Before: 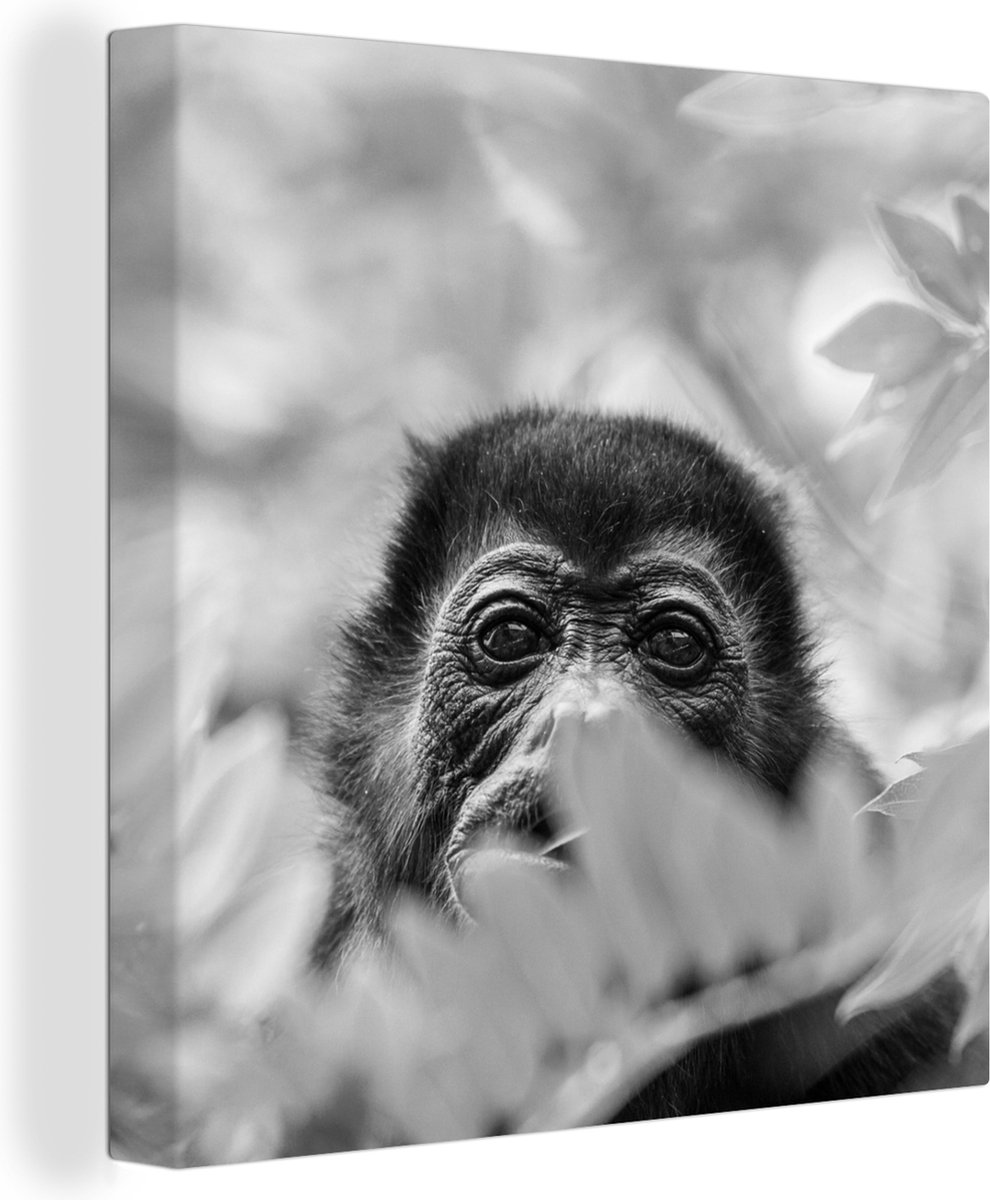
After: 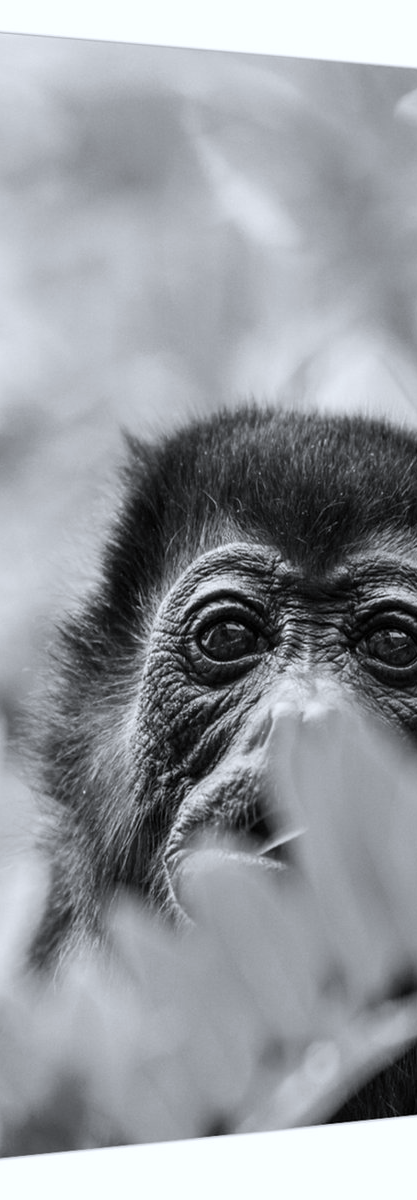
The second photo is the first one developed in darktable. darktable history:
white balance: red 0.976, blue 1.04
crop: left 28.583%, right 29.231%
